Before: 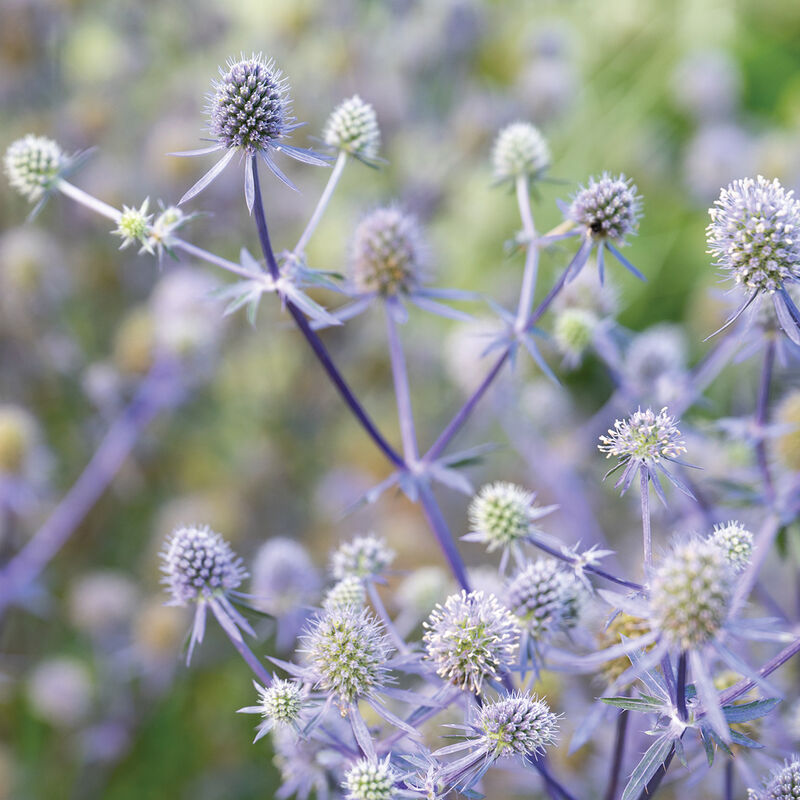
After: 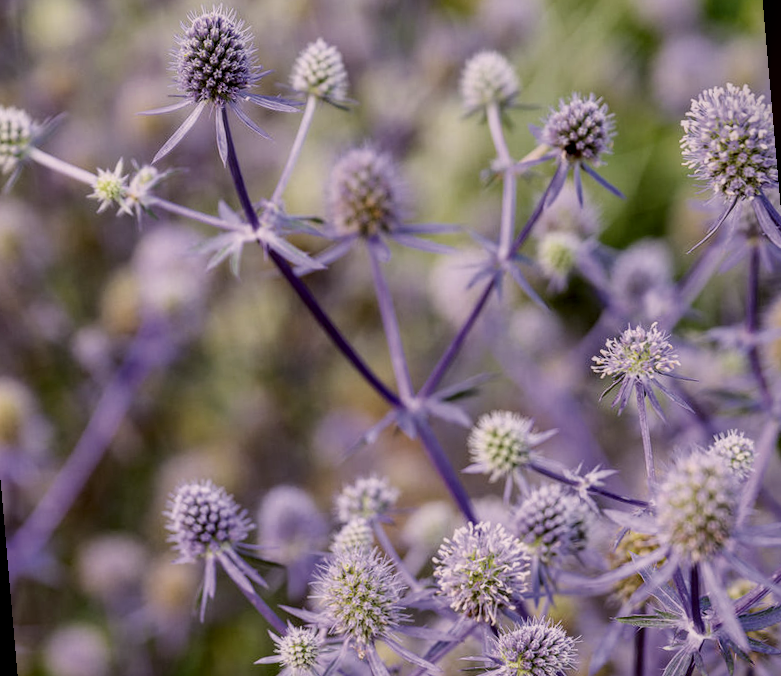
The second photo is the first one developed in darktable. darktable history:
filmic rgb: black relative exposure -7.82 EV, white relative exposure 4.29 EV, hardness 3.86, color science v6 (2022)
rotate and perspective: rotation -5°, crop left 0.05, crop right 0.952, crop top 0.11, crop bottom 0.89
white balance: red 0.954, blue 1.079
contrast brightness saturation: brightness -0.2, saturation 0.08
local contrast: highlights 20%, detail 150%
color correction: highlights a* 10.21, highlights b* 9.79, shadows a* 8.61, shadows b* 7.88, saturation 0.8
exposure: compensate highlight preservation false
